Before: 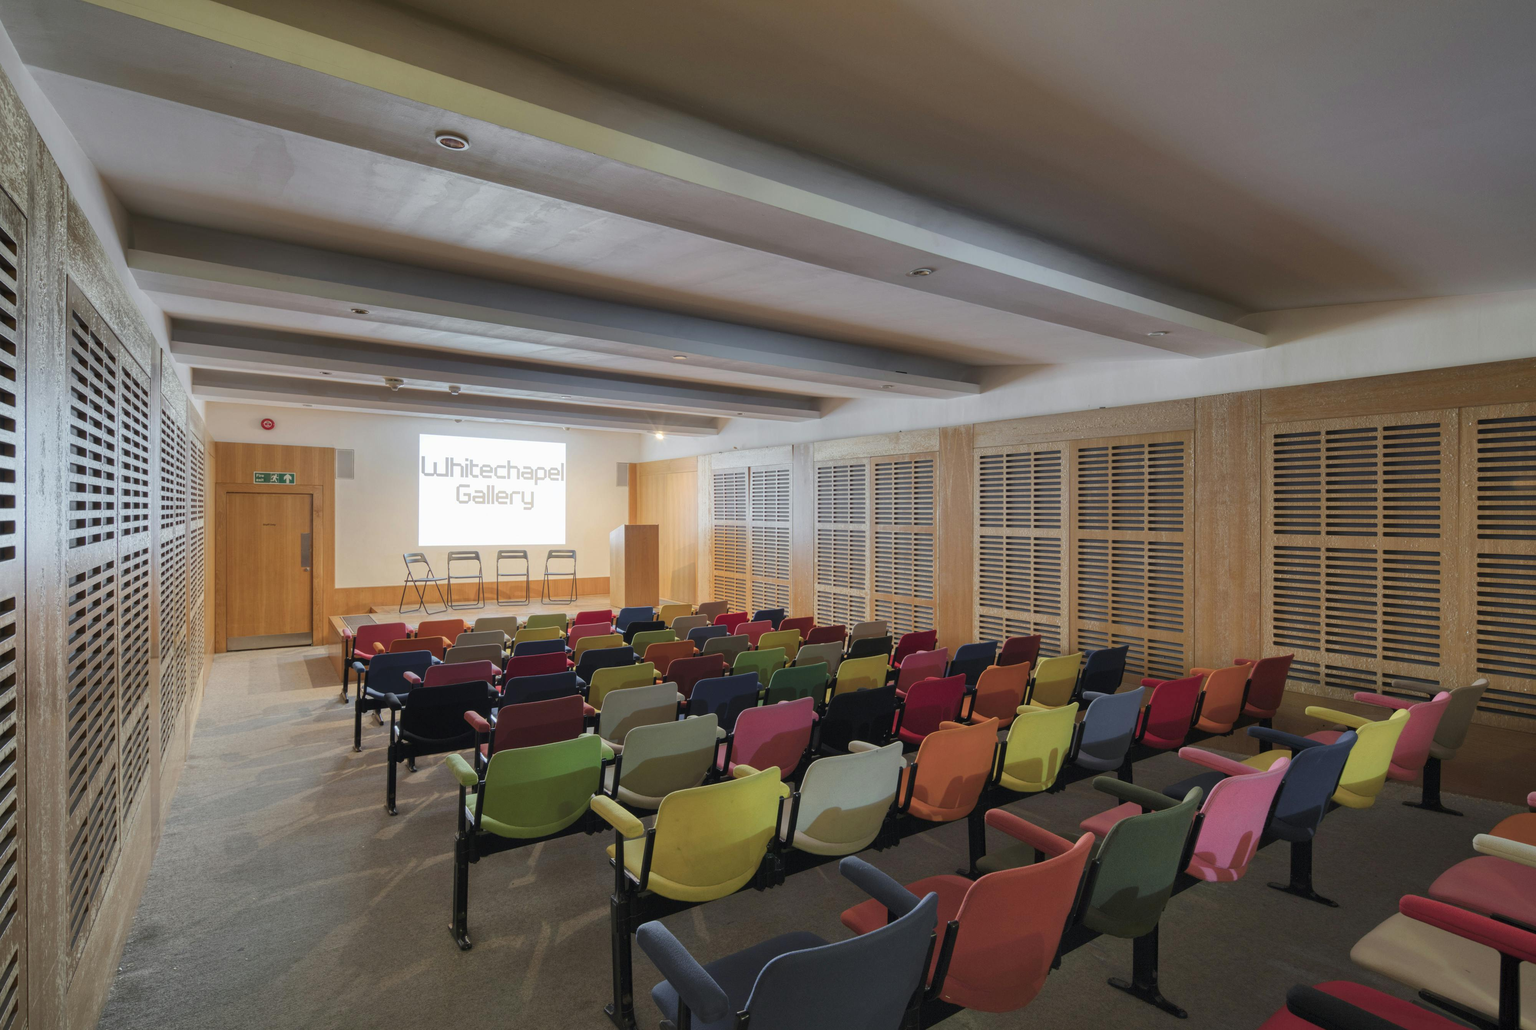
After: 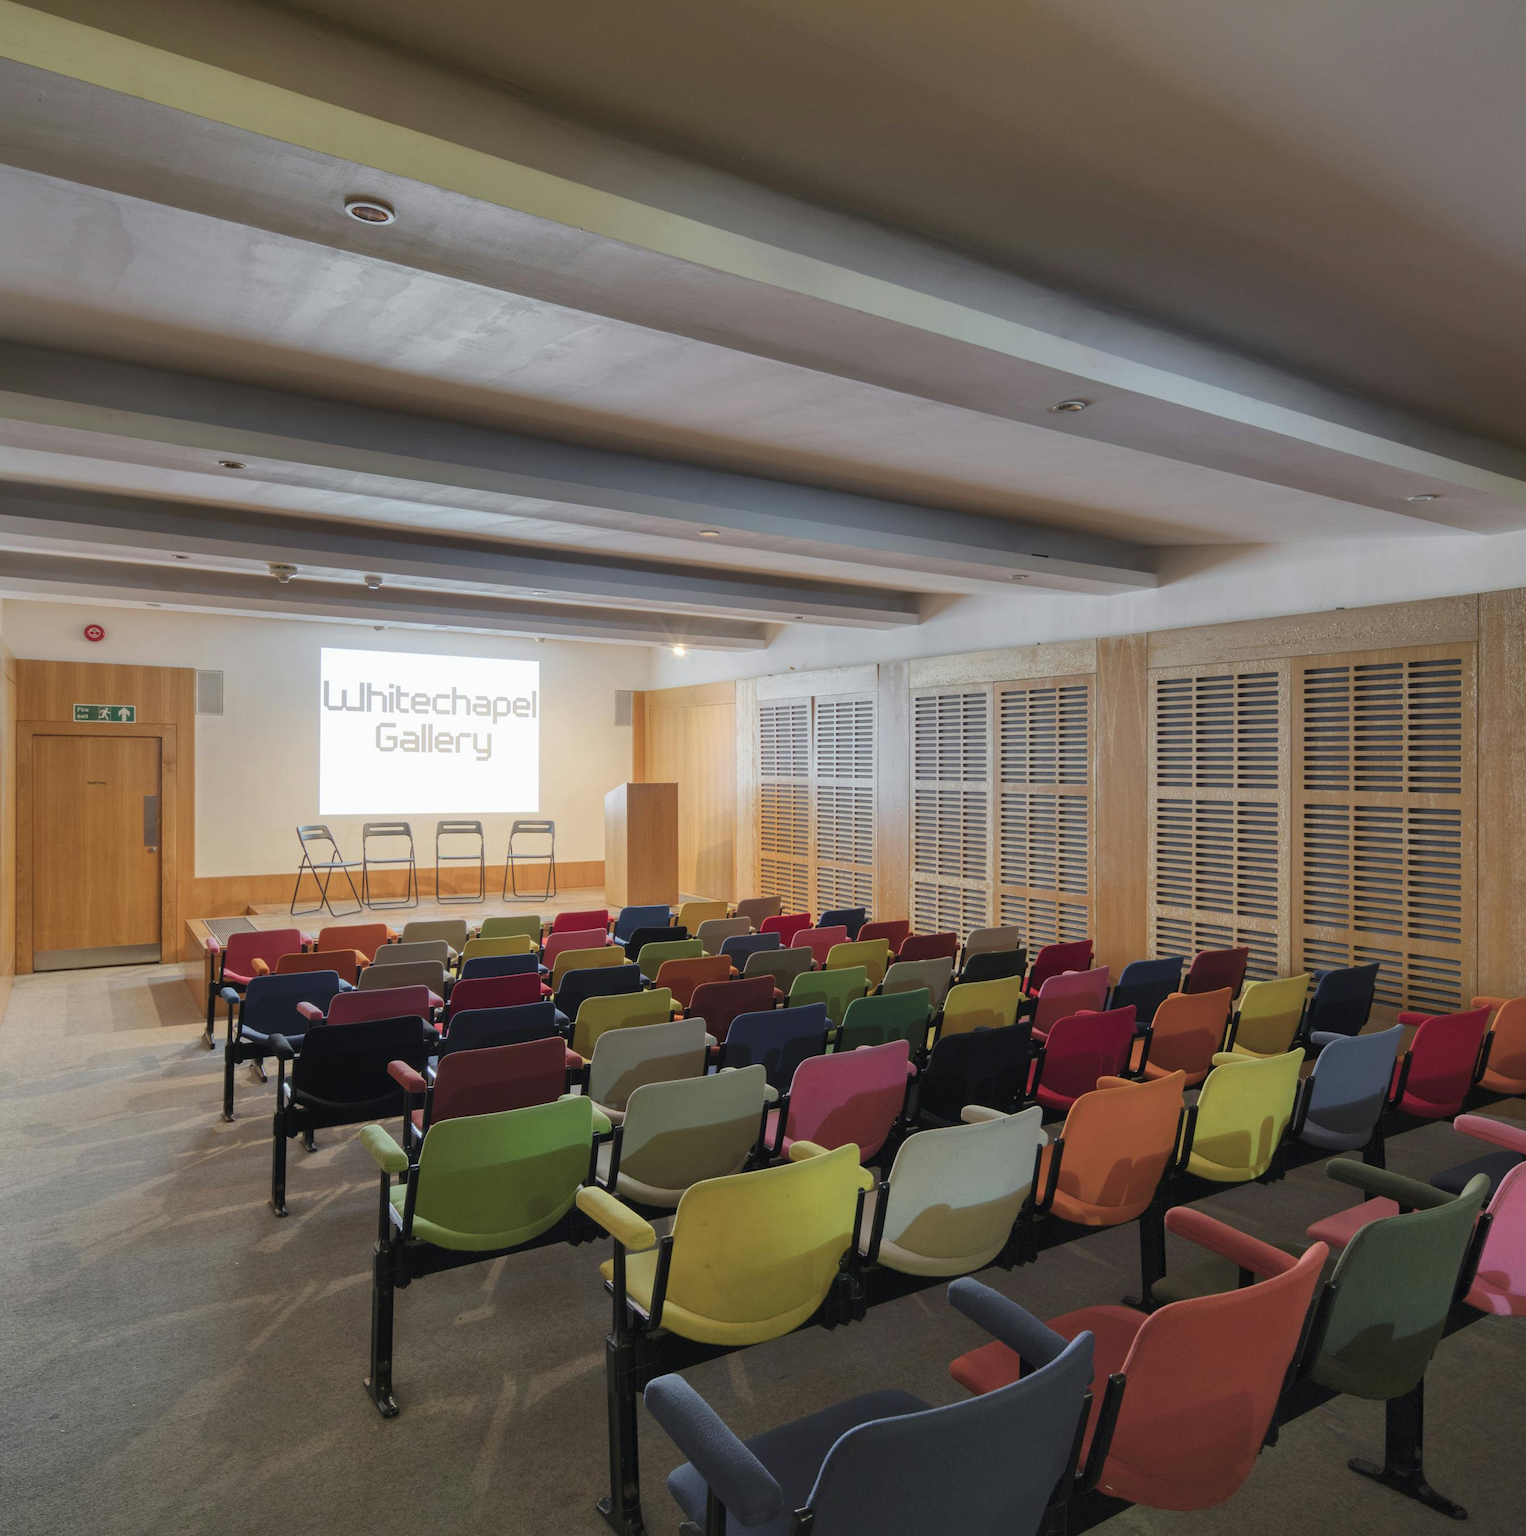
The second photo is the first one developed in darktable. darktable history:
crop and rotate: left 13.338%, right 20.05%
